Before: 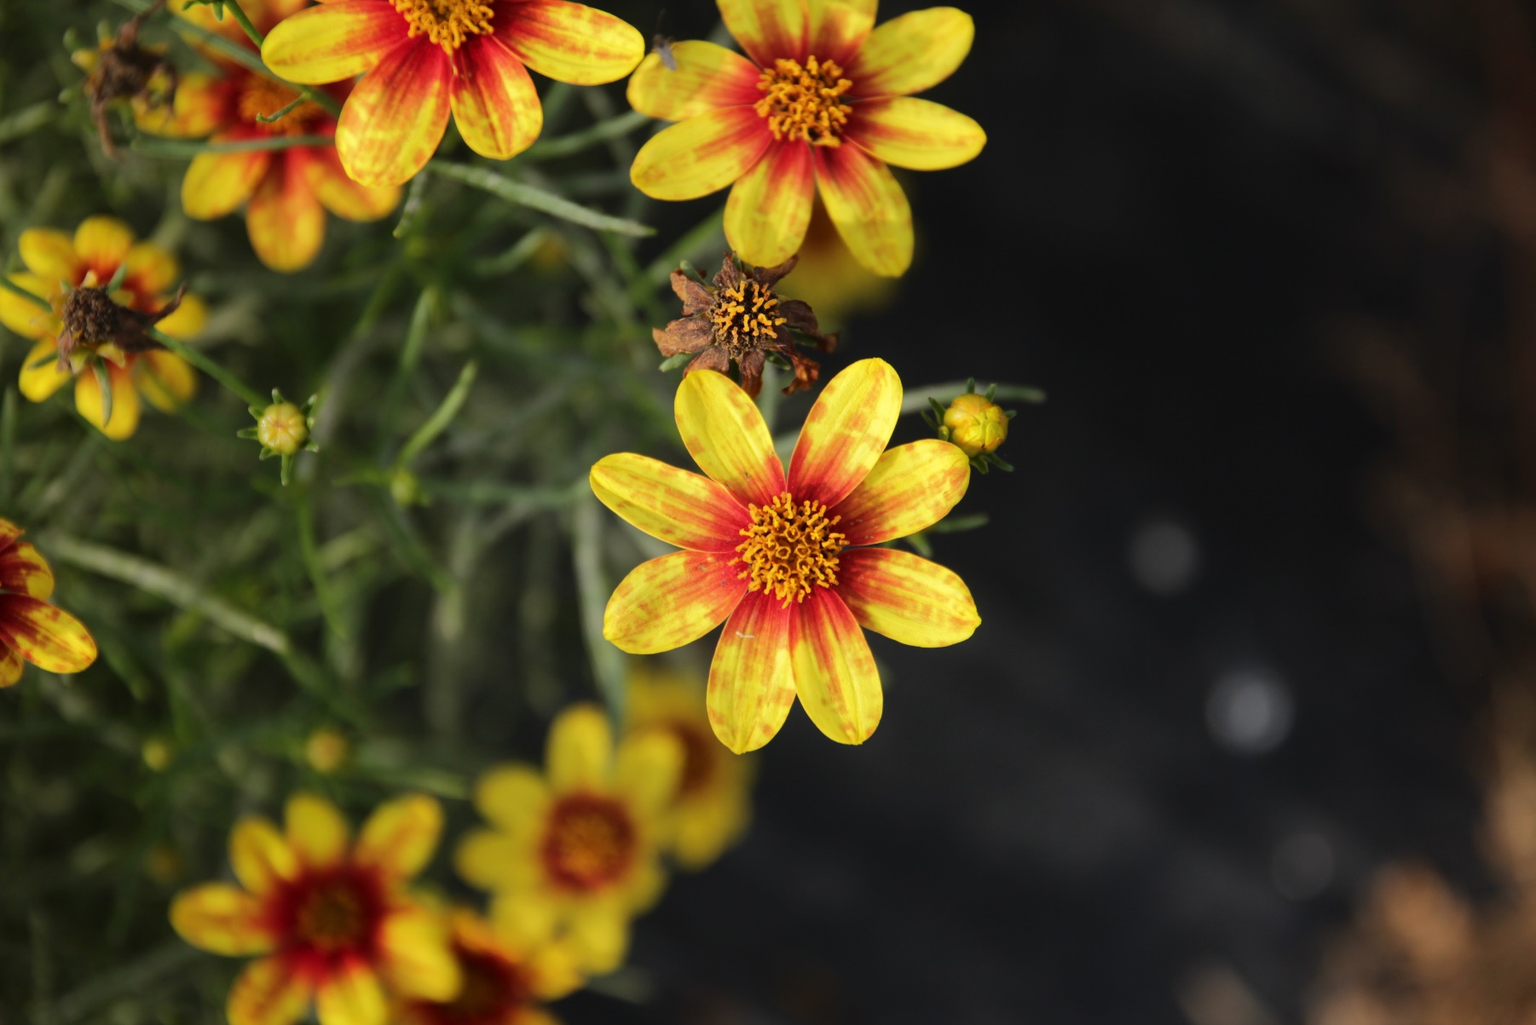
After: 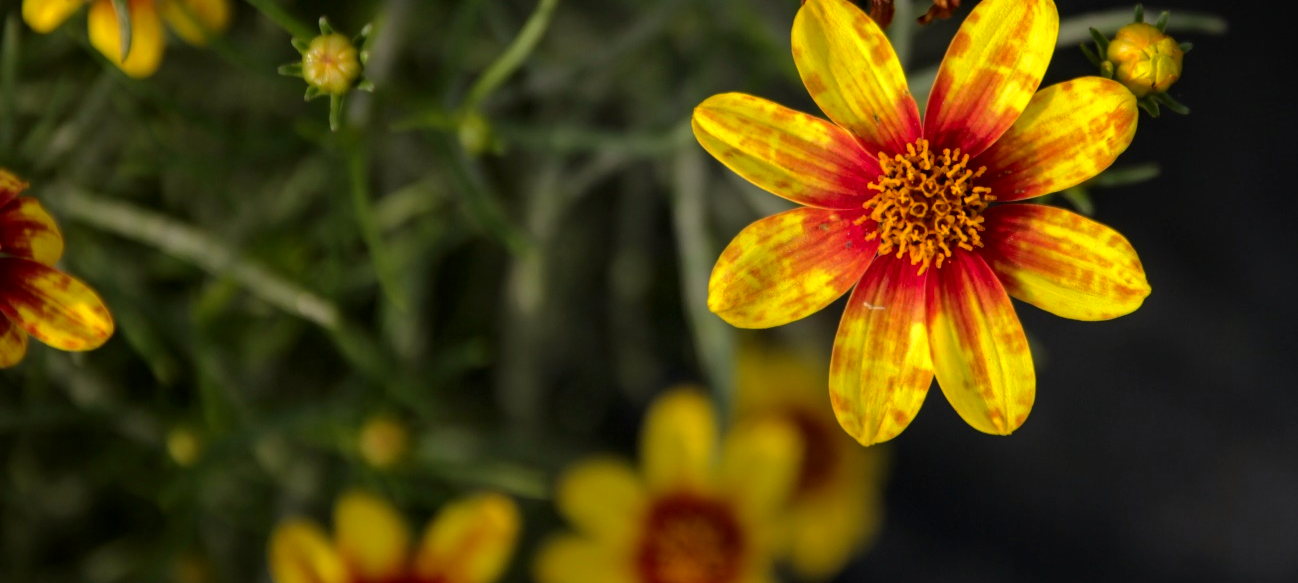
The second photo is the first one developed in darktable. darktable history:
crop: top 36.498%, right 27.964%, bottom 14.995%
color correction: highlights a* 3.22, highlights b* 1.93, saturation 1.19
local contrast: highlights 25%, shadows 75%, midtone range 0.75
base curve: curves: ch0 [(0, 0) (0.595, 0.418) (1, 1)], preserve colors none
